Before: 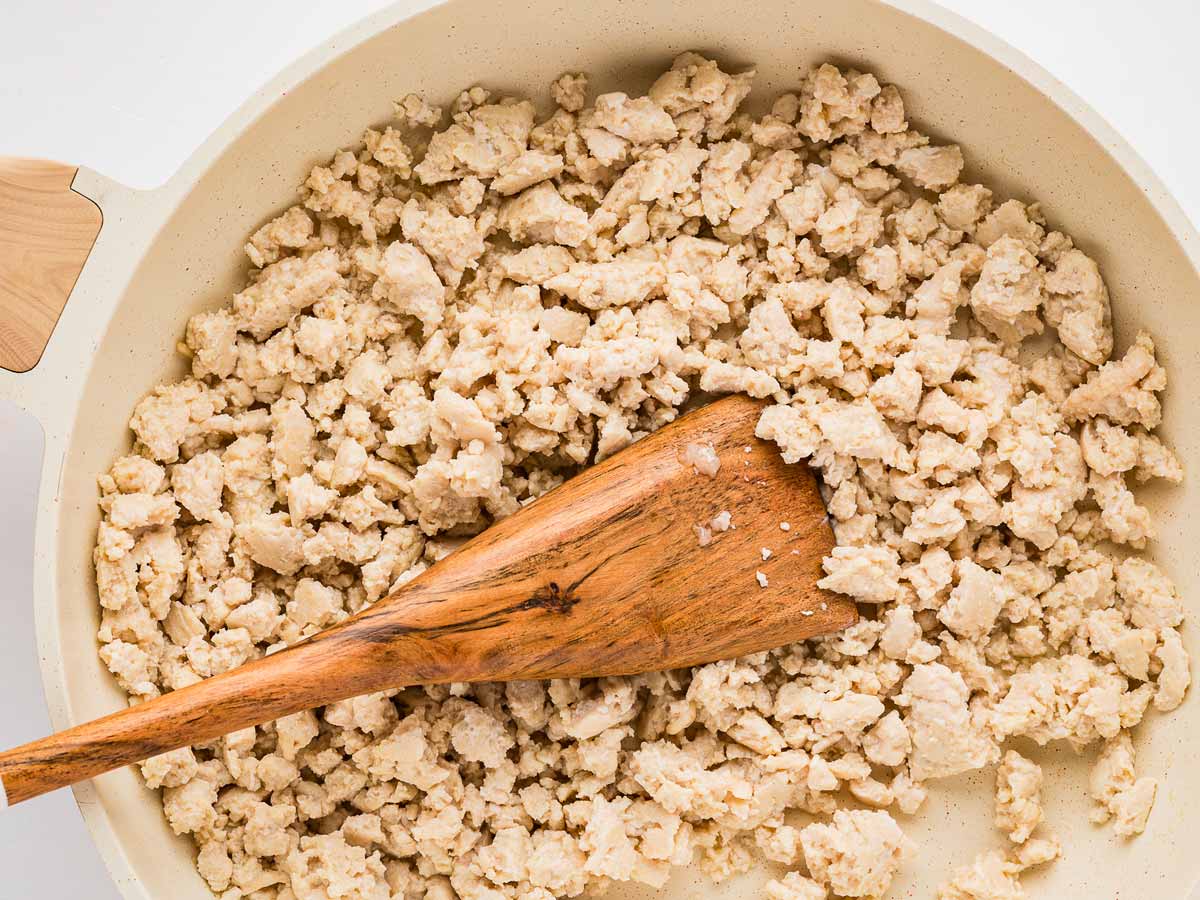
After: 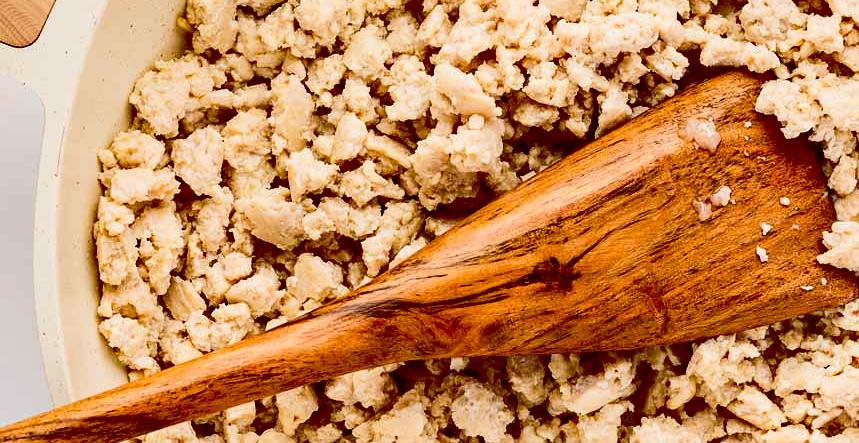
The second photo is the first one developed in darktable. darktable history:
exposure: black level correction 0.055, exposure -0.035 EV, compensate highlight preservation false
contrast brightness saturation: contrast 0.201, brightness -0.107, saturation 0.097
crop: top 36.185%, right 28.345%, bottom 14.567%
